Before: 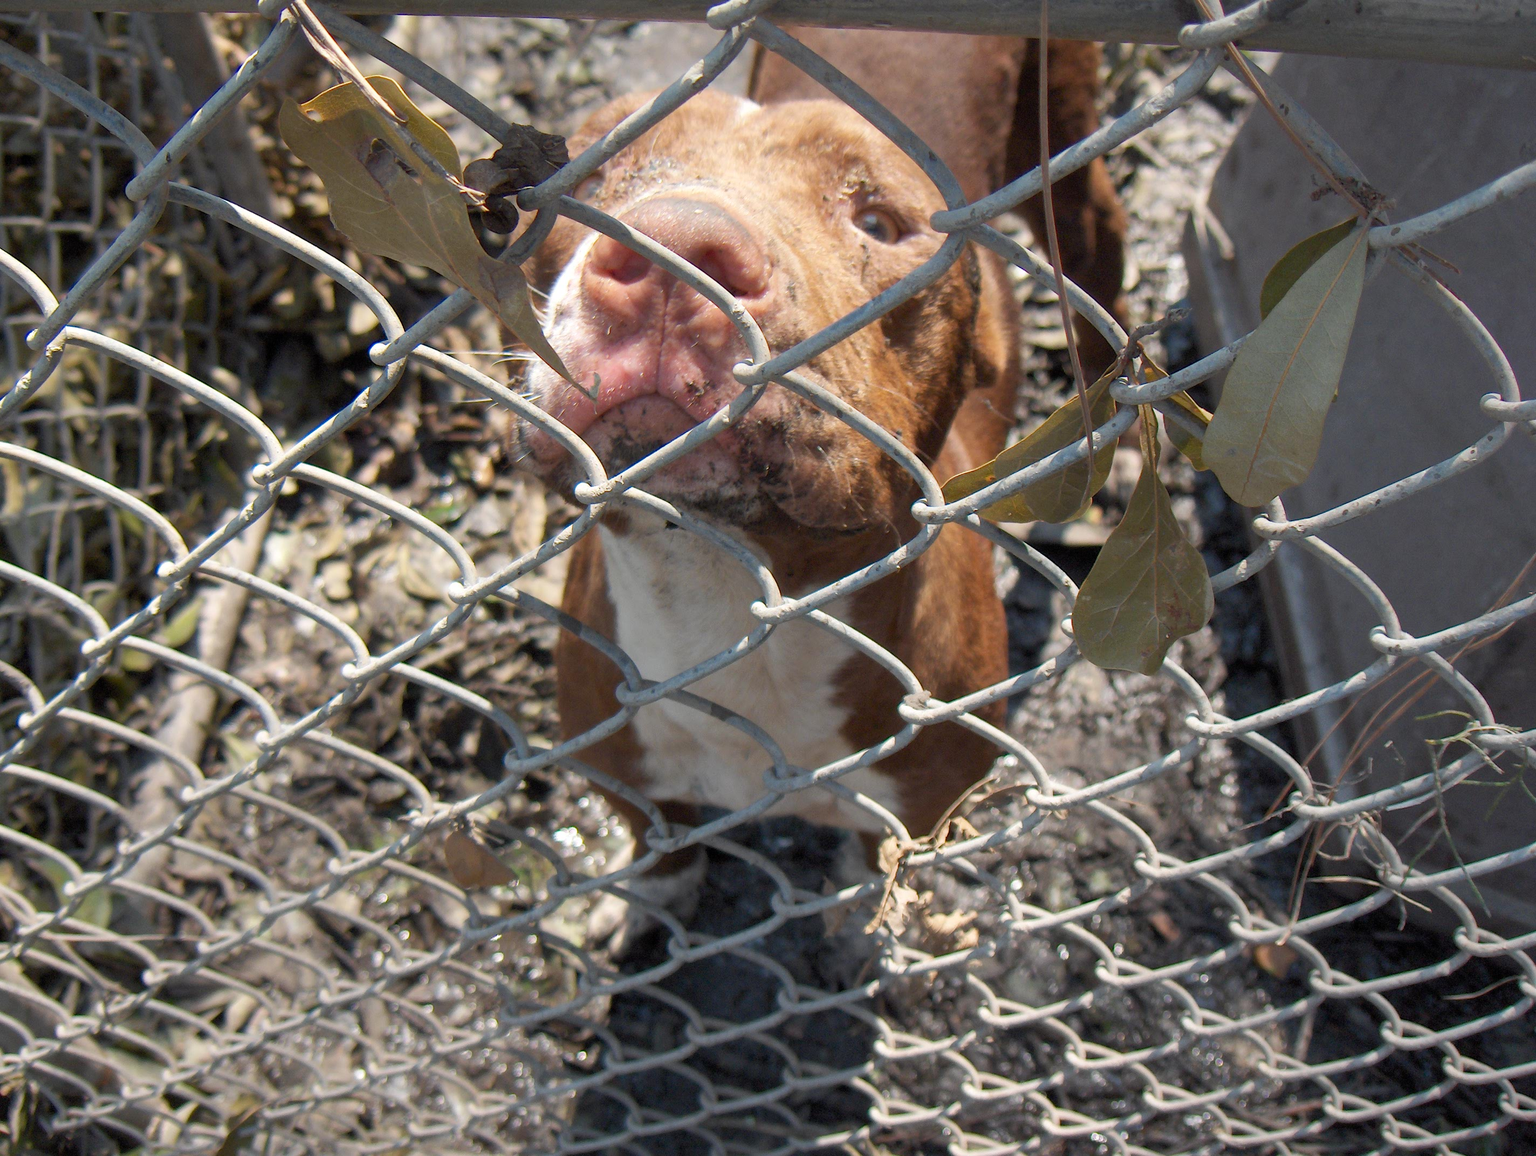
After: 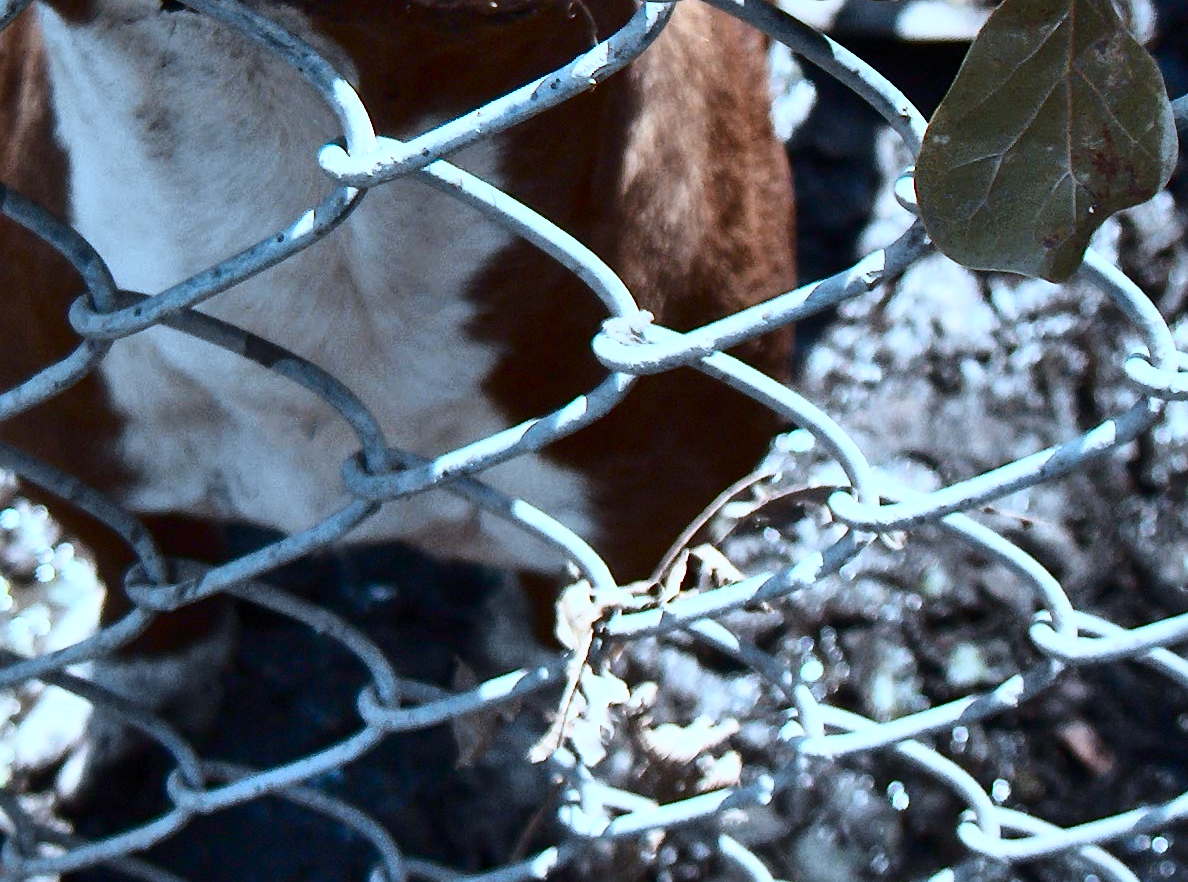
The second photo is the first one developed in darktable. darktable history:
crop: left 37.682%, top 45.282%, right 20.585%, bottom 13.566%
shadows and highlights: highlights color adjustment 0.71%, low approximation 0.01, soften with gaussian
exposure: exposure -0.005 EV, compensate exposure bias true, compensate highlight preservation false
tone curve: curves: ch0 [(0, 0) (0.003, 0.003) (0.011, 0.006) (0.025, 0.01) (0.044, 0.016) (0.069, 0.02) (0.1, 0.025) (0.136, 0.034) (0.177, 0.051) (0.224, 0.08) (0.277, 0.131) (0.335, 0.209) (0.399, 0.328) (0.468, 0.47) (0.543, 0.629) (0.623, 0.788) (0.709, 0.903) (0.801, 0.965) (0.898, 0.989) (1, 1)], color space Lab, independent channels, preserve colors none
color calibration: illuminant as shot in camera, x 0.358, y 0.373, temperature 4628.91 K
color correction: highlights a* -9.75, highlights b* -21.25
sharpen: amount 0.202
